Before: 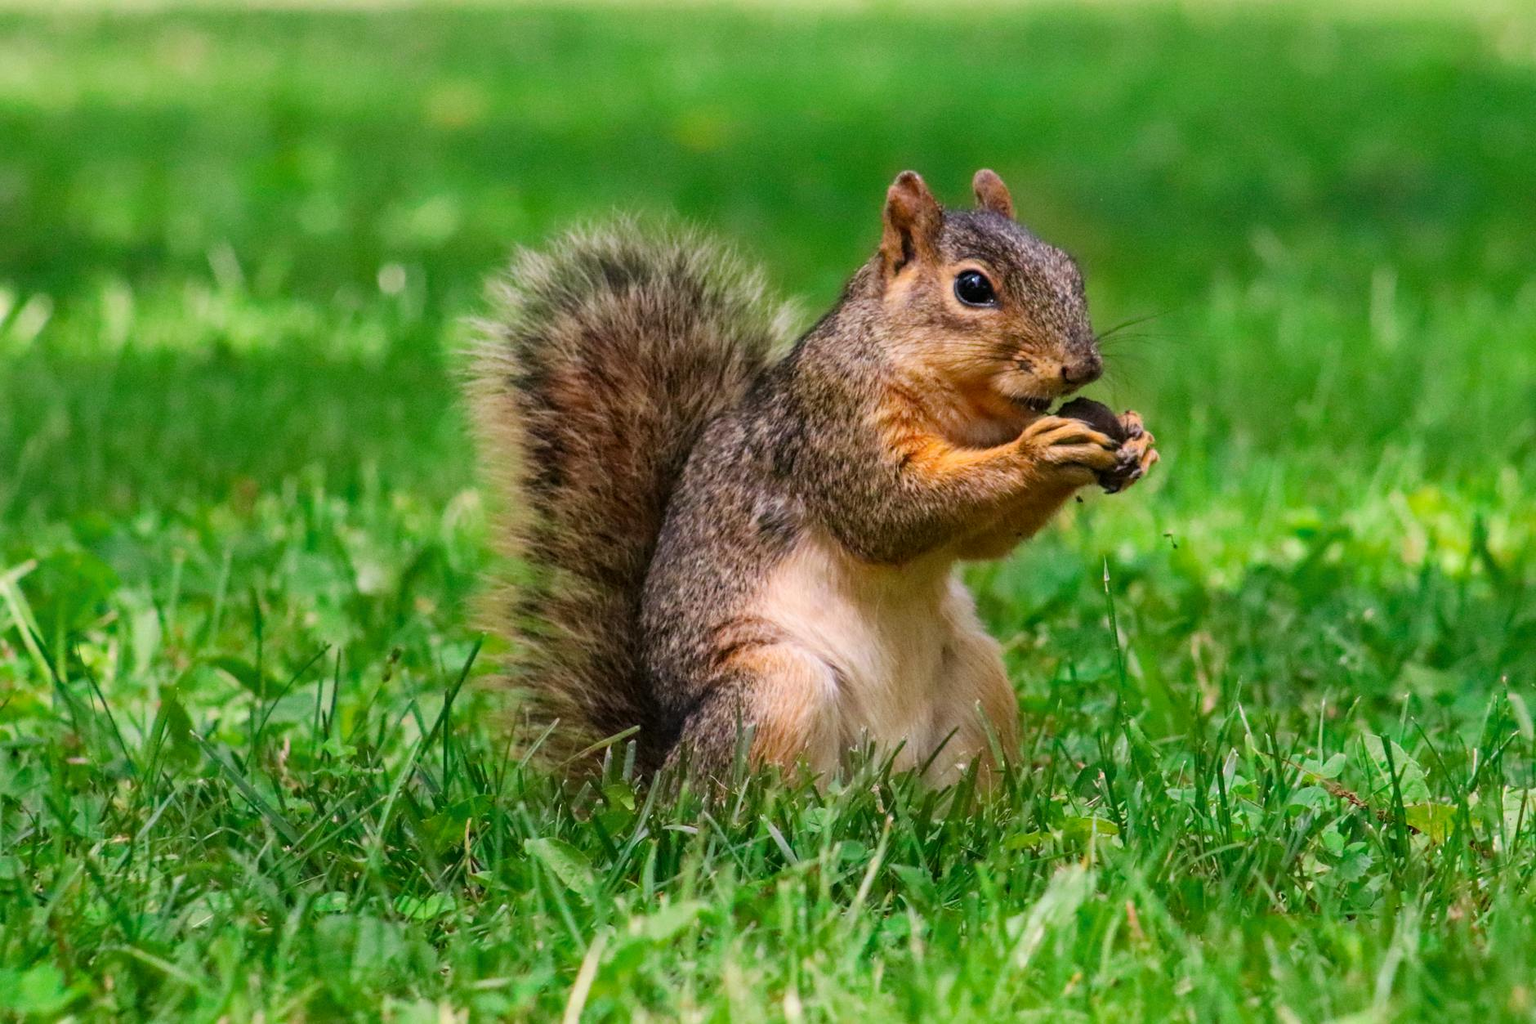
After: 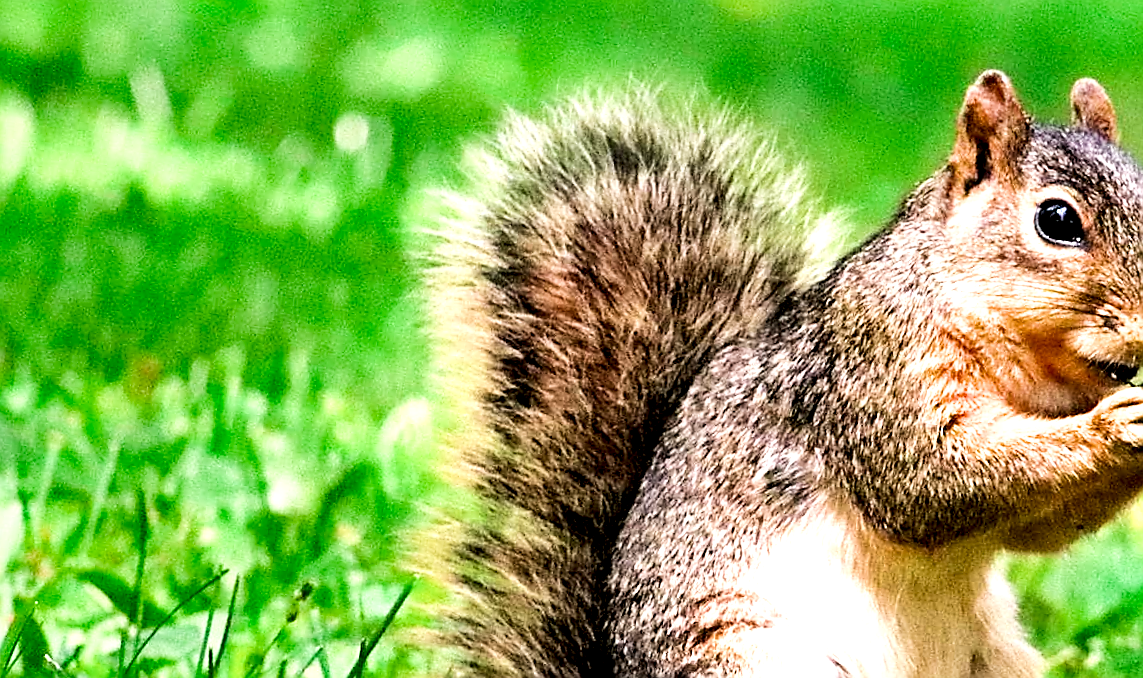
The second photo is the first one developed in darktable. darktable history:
tone equalizer: edges refinement/feathering 500, mask exposure compensation -1.57 EV, preserve details no
exposure: exposure 1.48 EV, compensate highlight preservation false
local contrast: highlights 203%, shadows 139%, detail 138%, midtone range 0.253
sharpen: radius 1.384, amount 1.235, threshold 0.629
crop and rotate: angle -6.26°, left 2.12%, top 6.924%, right 27.493%, bottom 30.417%
filmic rgb: black relative exposure -5.11 EV, white relative exposure 3.97 EV, hardness 2.89, contrast 1.296, highlights saturation mix -29.32%
shadows and highlights: soften with gaussian
